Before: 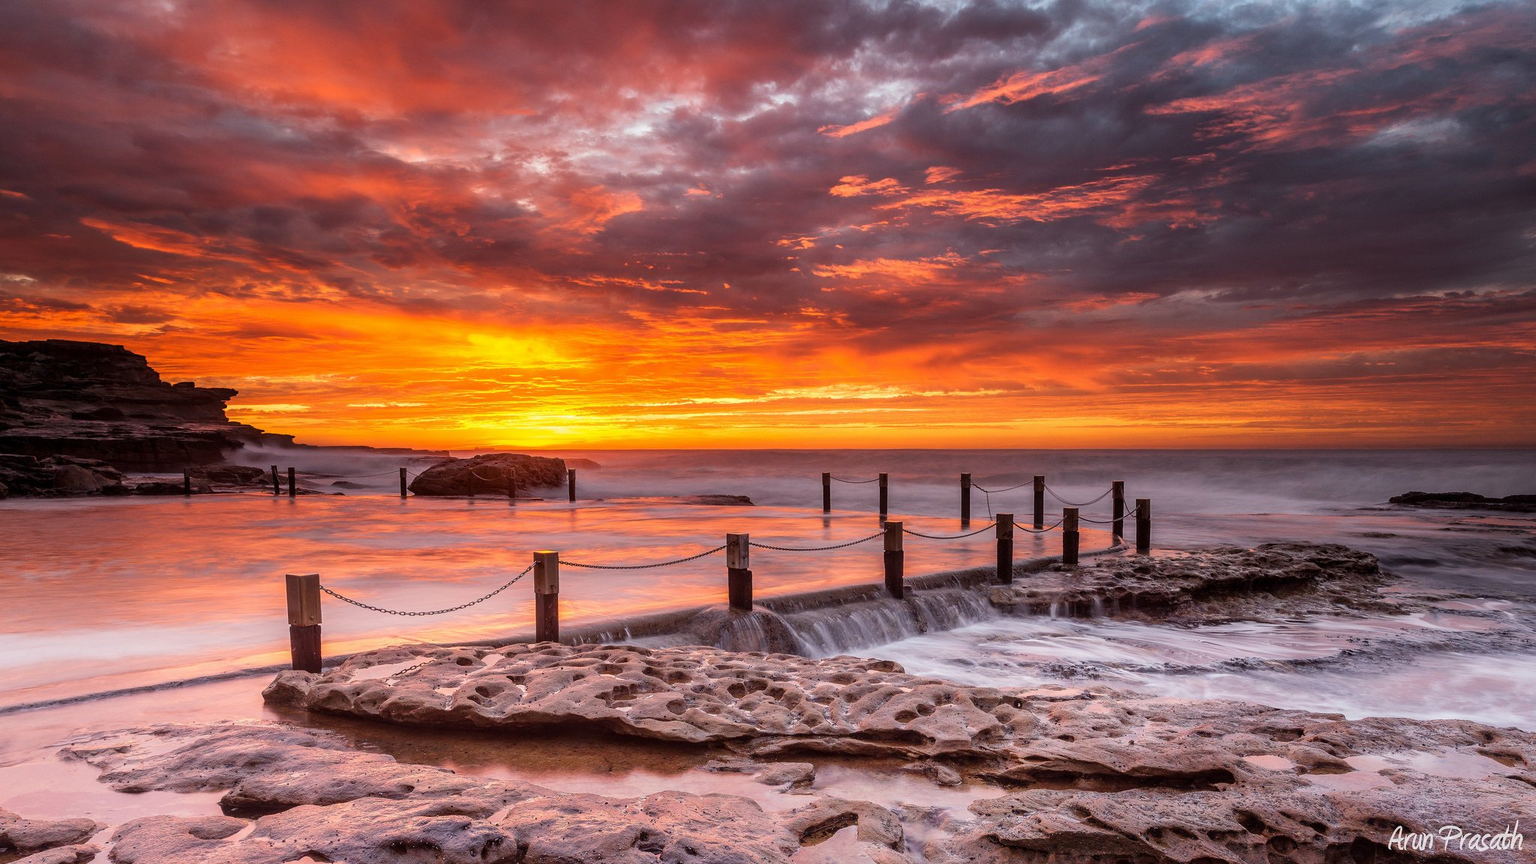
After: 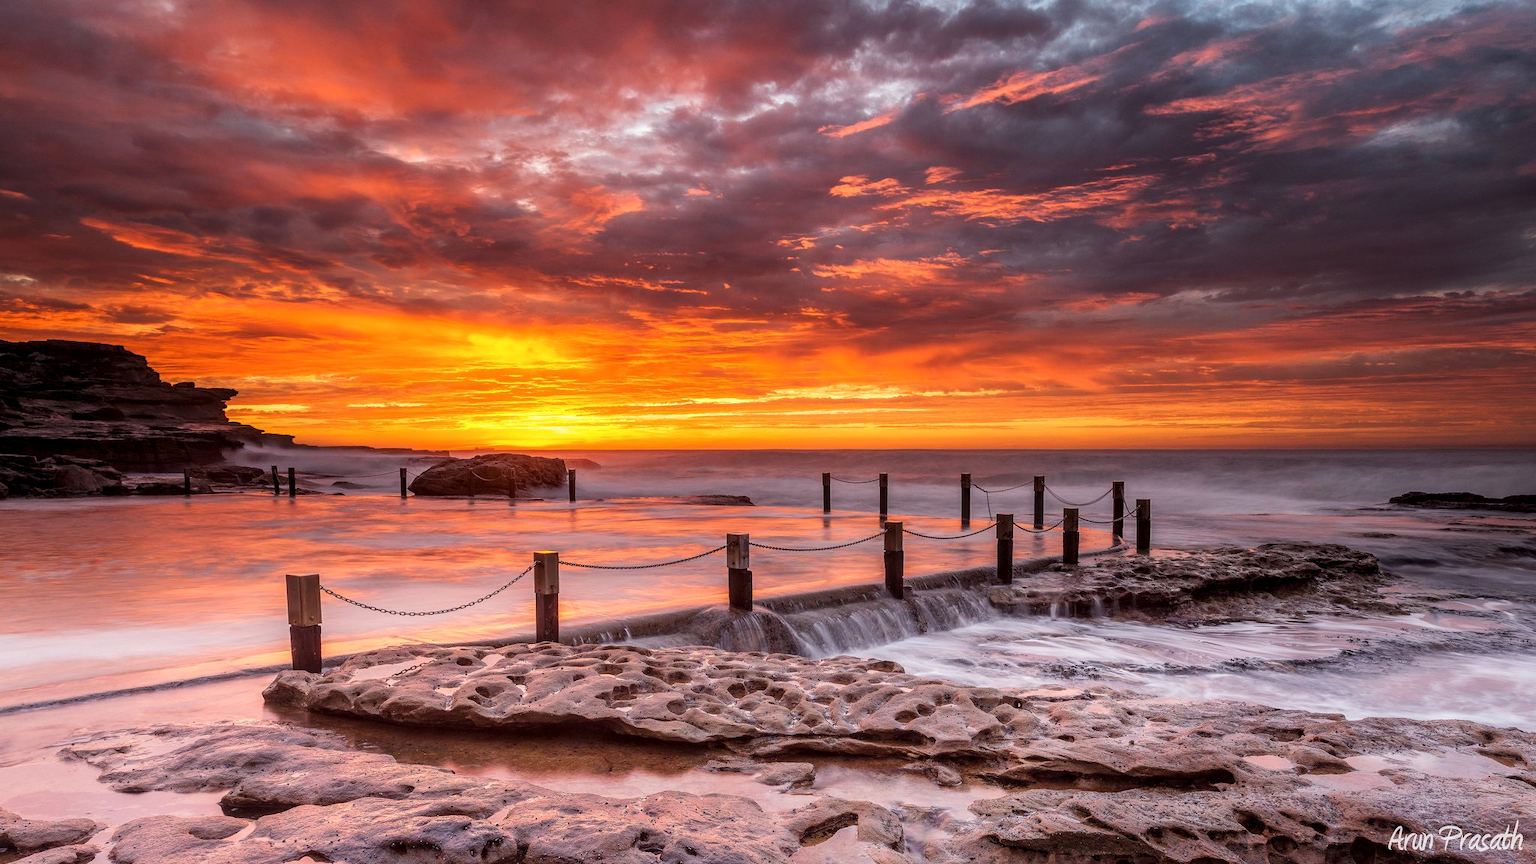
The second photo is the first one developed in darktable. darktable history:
local contrast: highlights 104%, shadows 100%, detail 119%, midtone range 0.2
